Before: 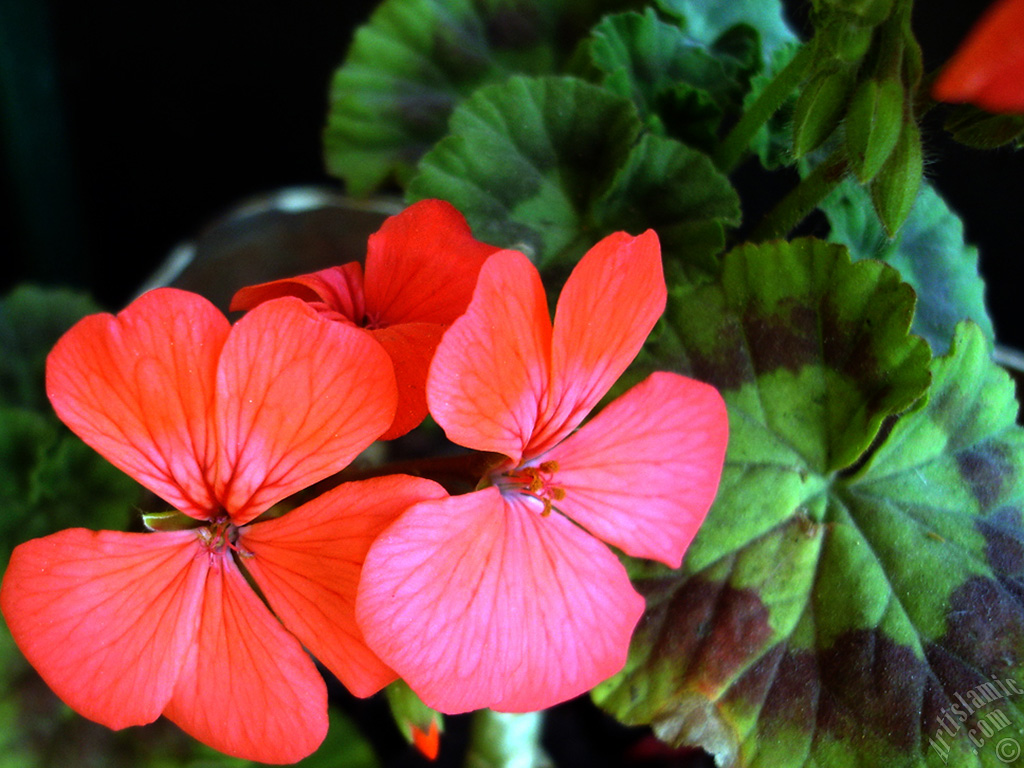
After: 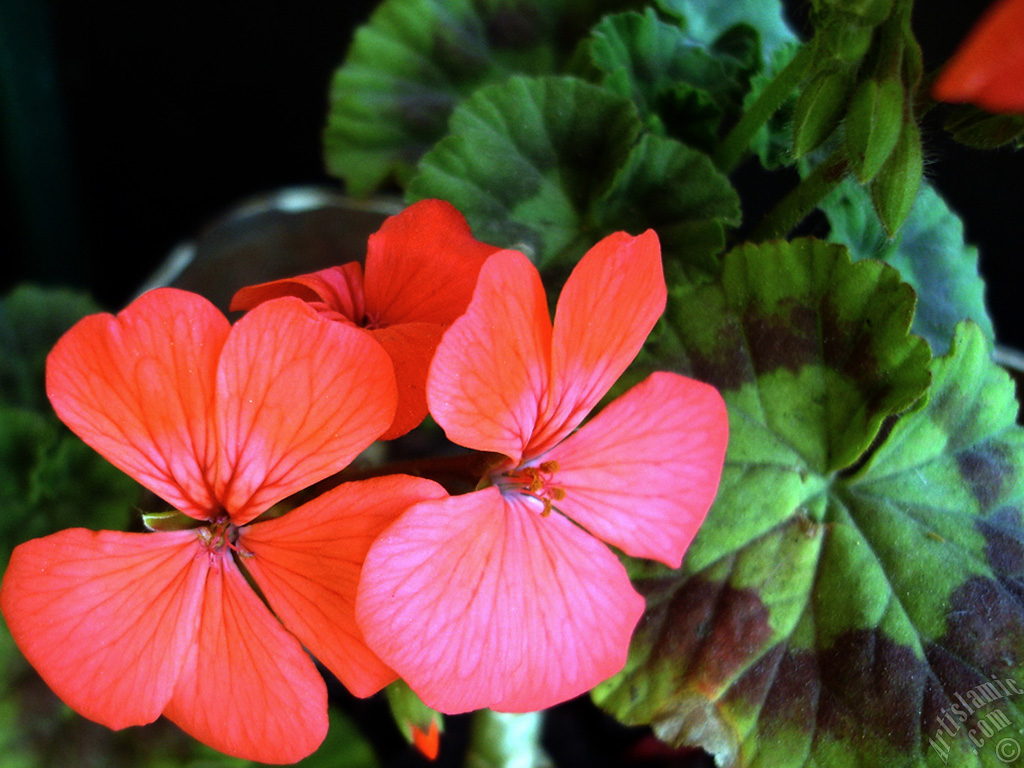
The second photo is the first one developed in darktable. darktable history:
contrast brightness saturation: contrast 0.014, saturation -0.054
